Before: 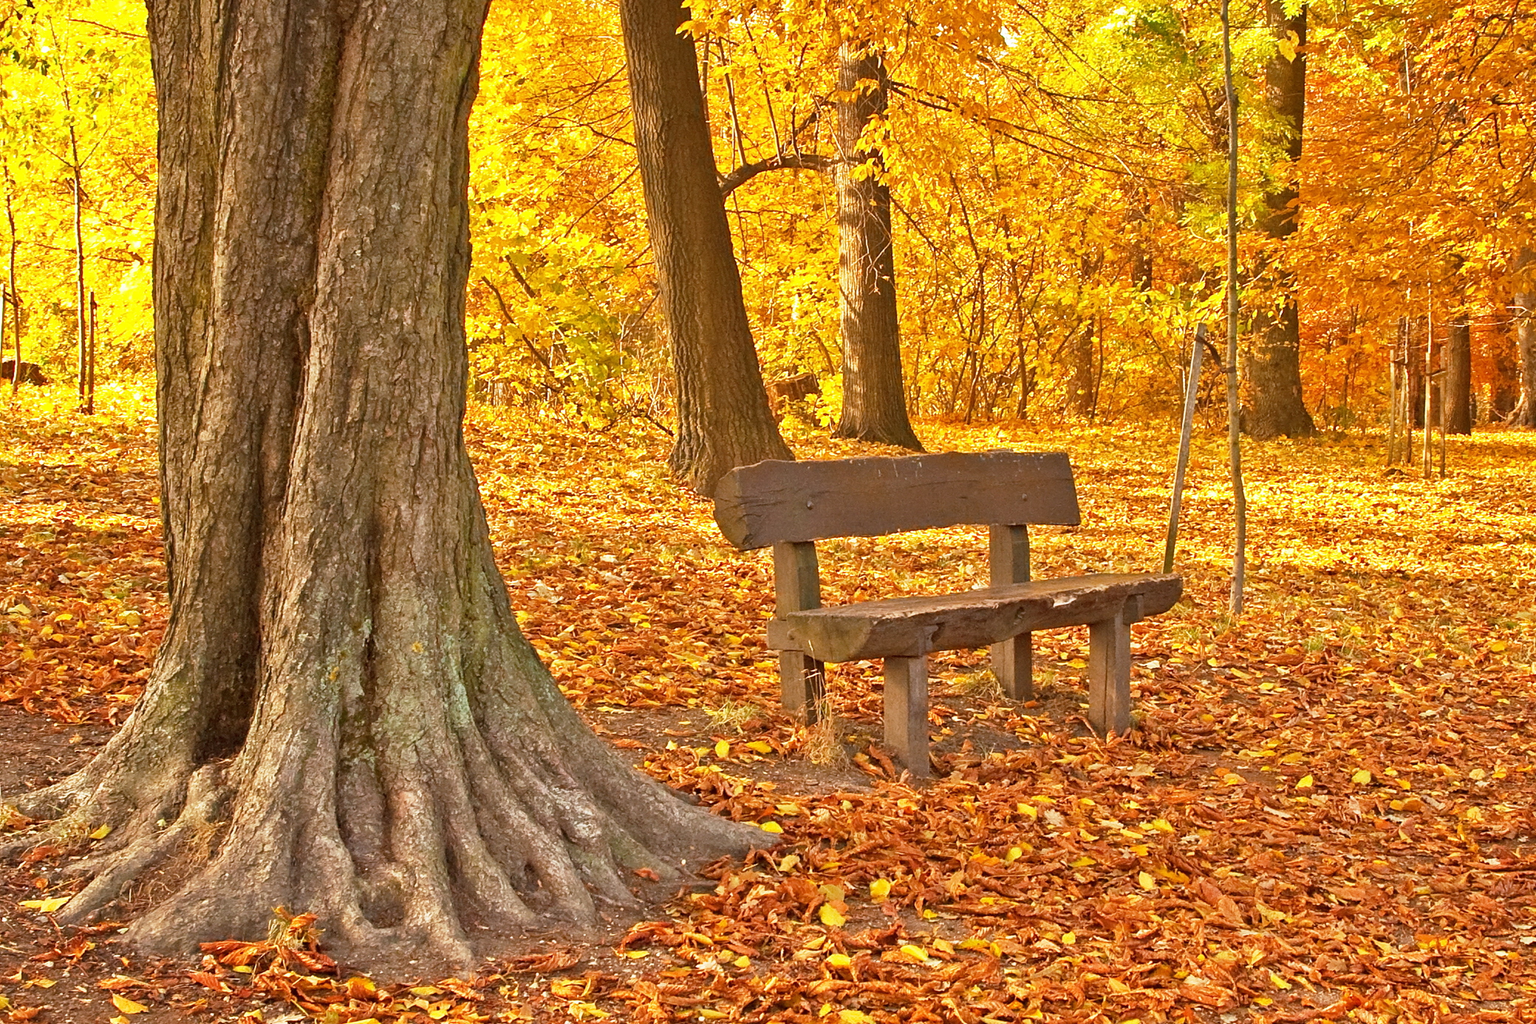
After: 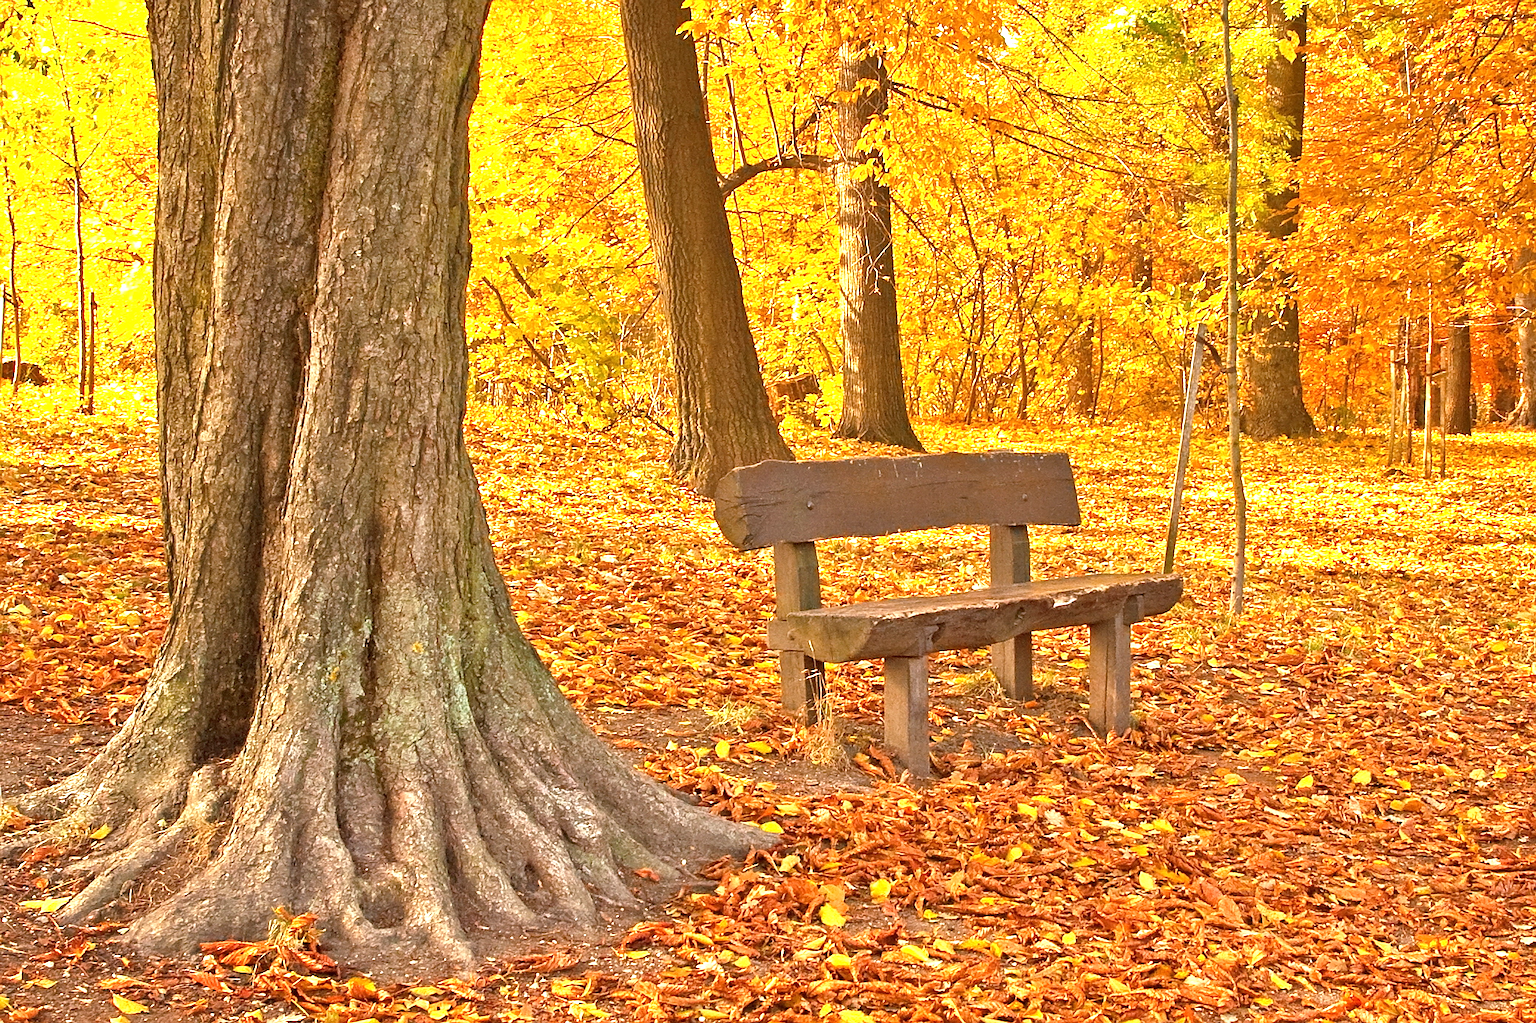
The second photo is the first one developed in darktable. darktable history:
sharpen: on, module defaults
exposure: exposure 0.559 EV, compensate highlight preservation false
